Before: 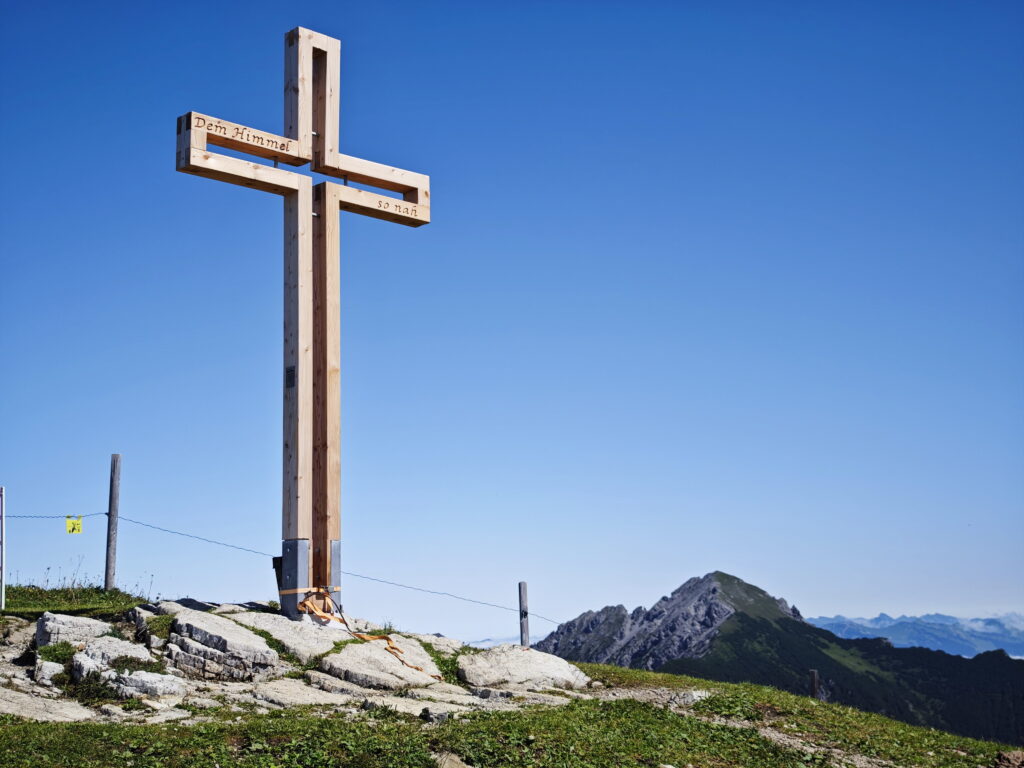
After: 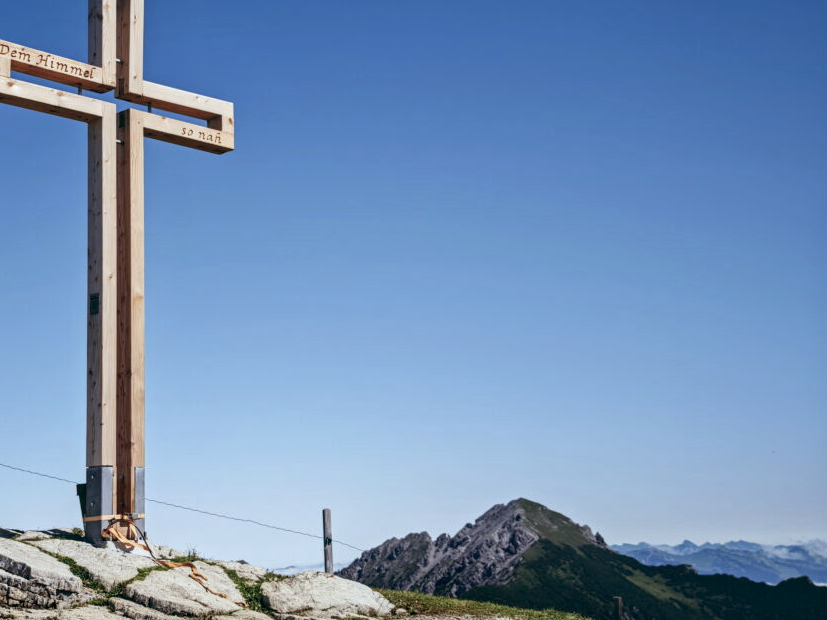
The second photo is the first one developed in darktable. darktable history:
color balance: lift [1, 0.994, 1.002, 1.006], gamma [0.957, 1.081, 1.016, 0.919], gain [0.97, 0.972, 1.01, 1.028], input saturation 91.06%, output saturation 79.8%
crop: left 19.159%, top 9.58%, bottom 9.58%
local contrast: on, module defaults
